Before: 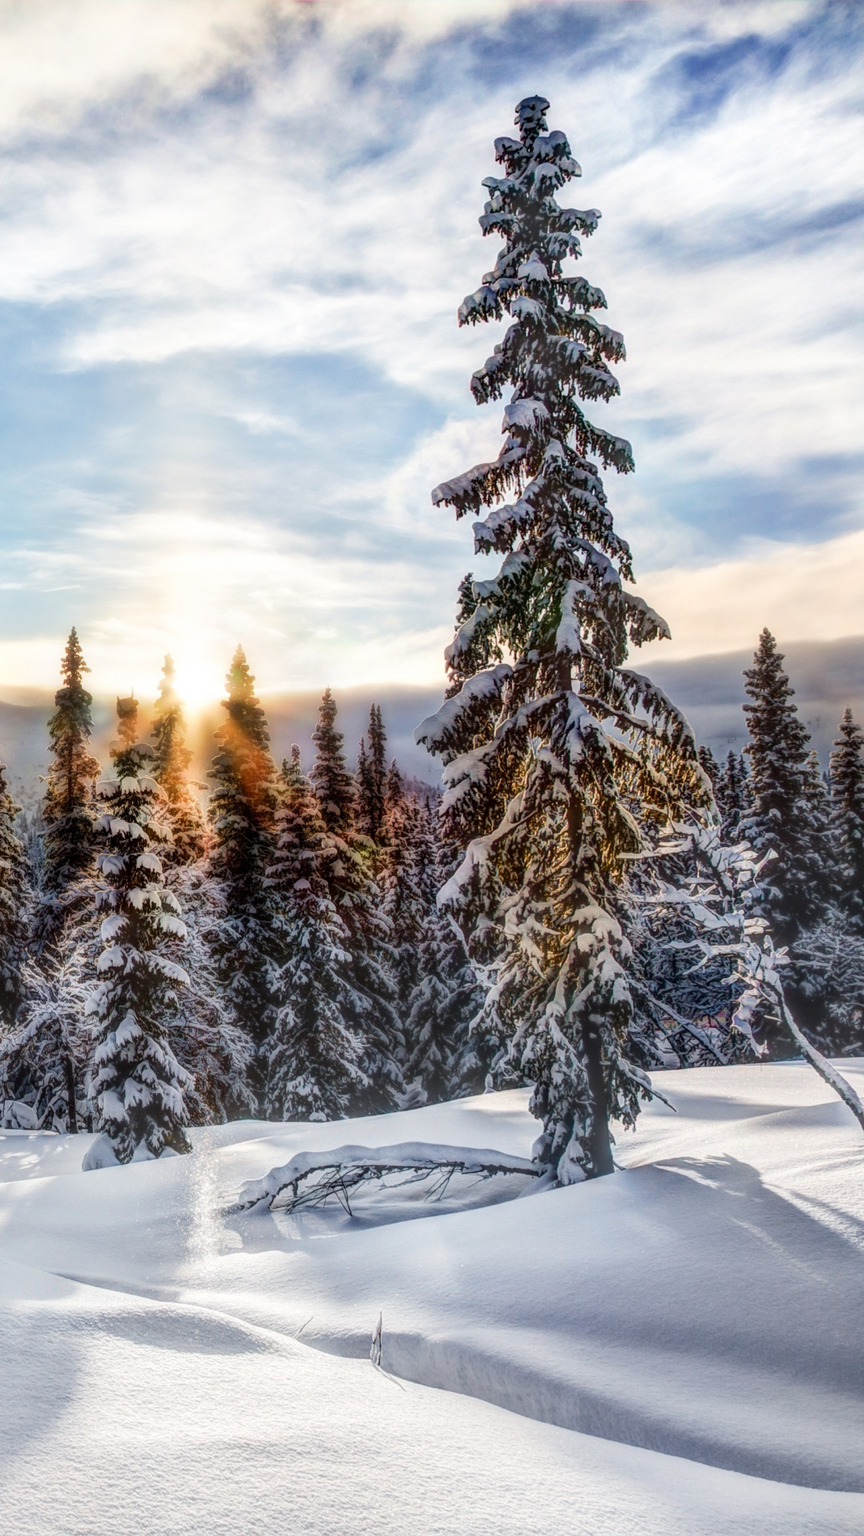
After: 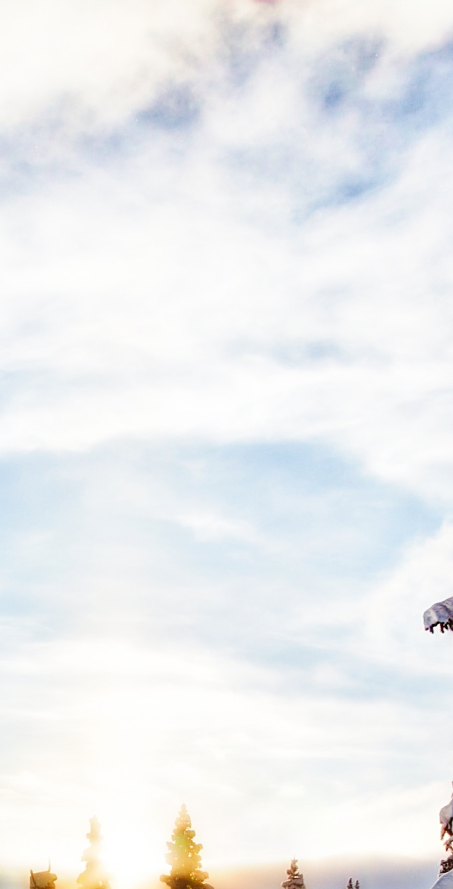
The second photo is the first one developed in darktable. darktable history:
base curve: curves: ch0 [(0, 0) (0.036, 0.025) (0.121, 0.166) (0.206, 0.329) (0.605, 0.79) (1, 1)], preserve colors none
crop and rotate: left 10.817%, top 0.062%, right 47.194%, bottom 53.626%
sharpen: radius 1.864, amount 0.398, threshold 1.271
